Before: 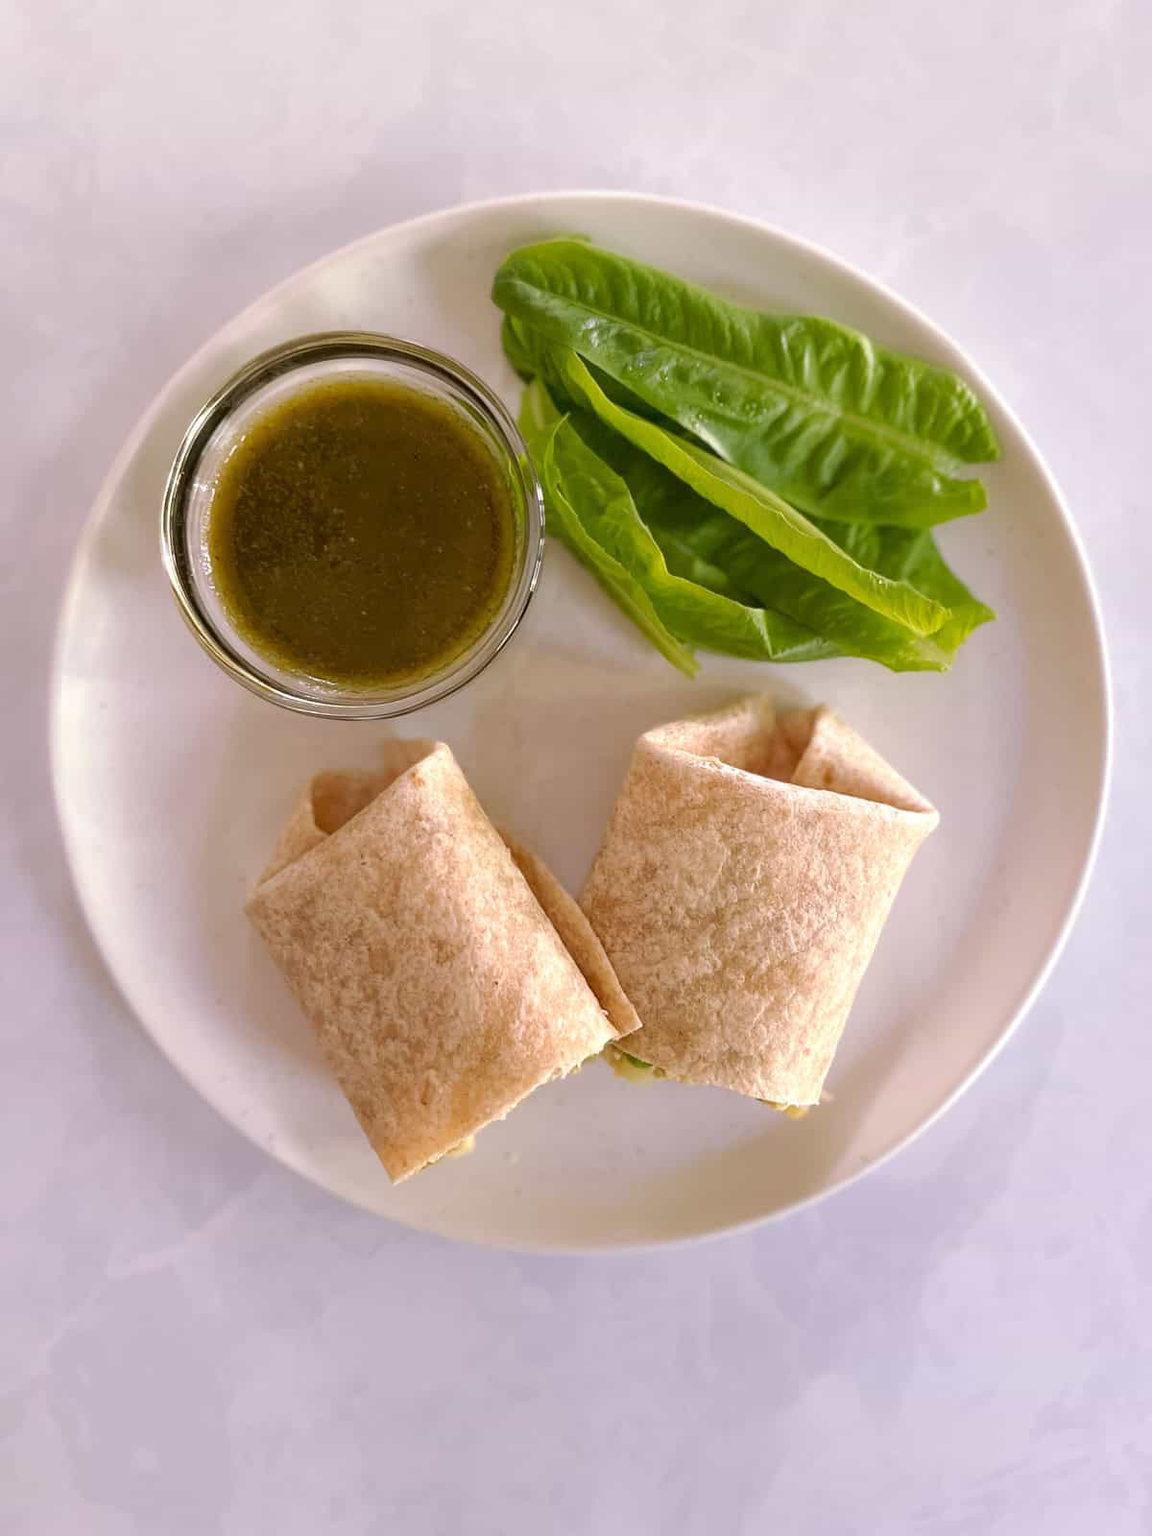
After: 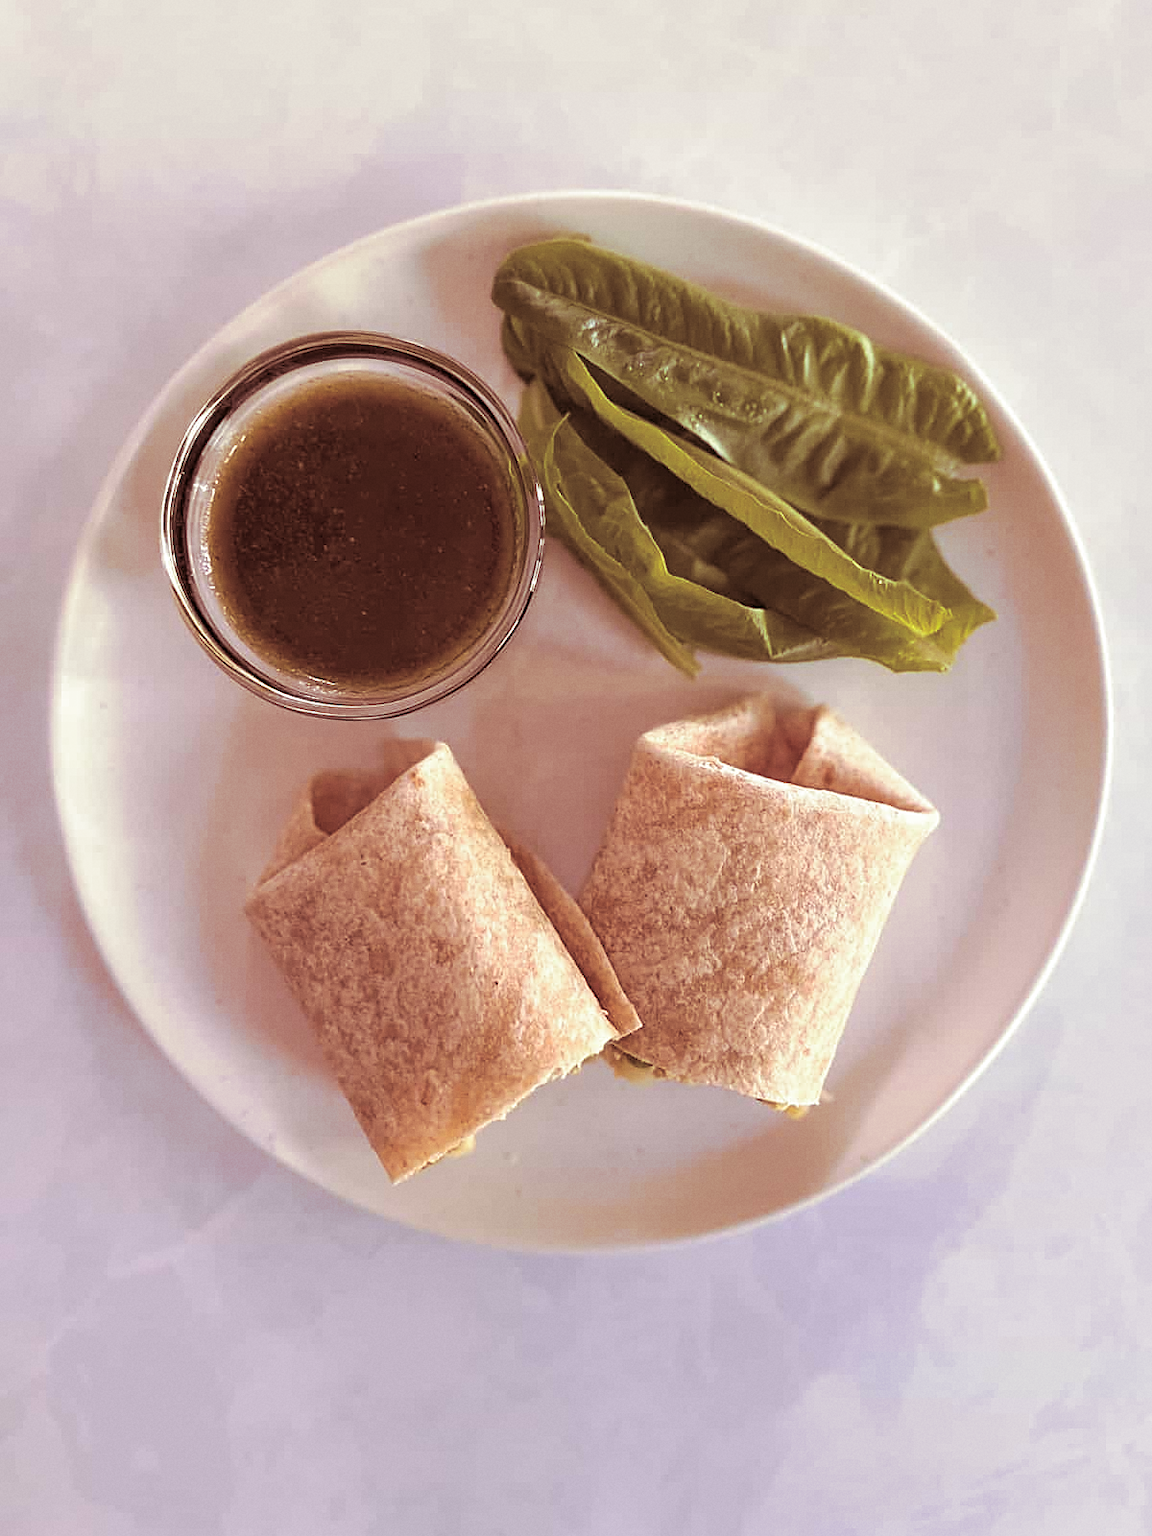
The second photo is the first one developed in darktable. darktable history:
sharpen: on, module defaults
grain: coarseness 14.57 ISO, strength 8.8%
split-toning: compress 20%
